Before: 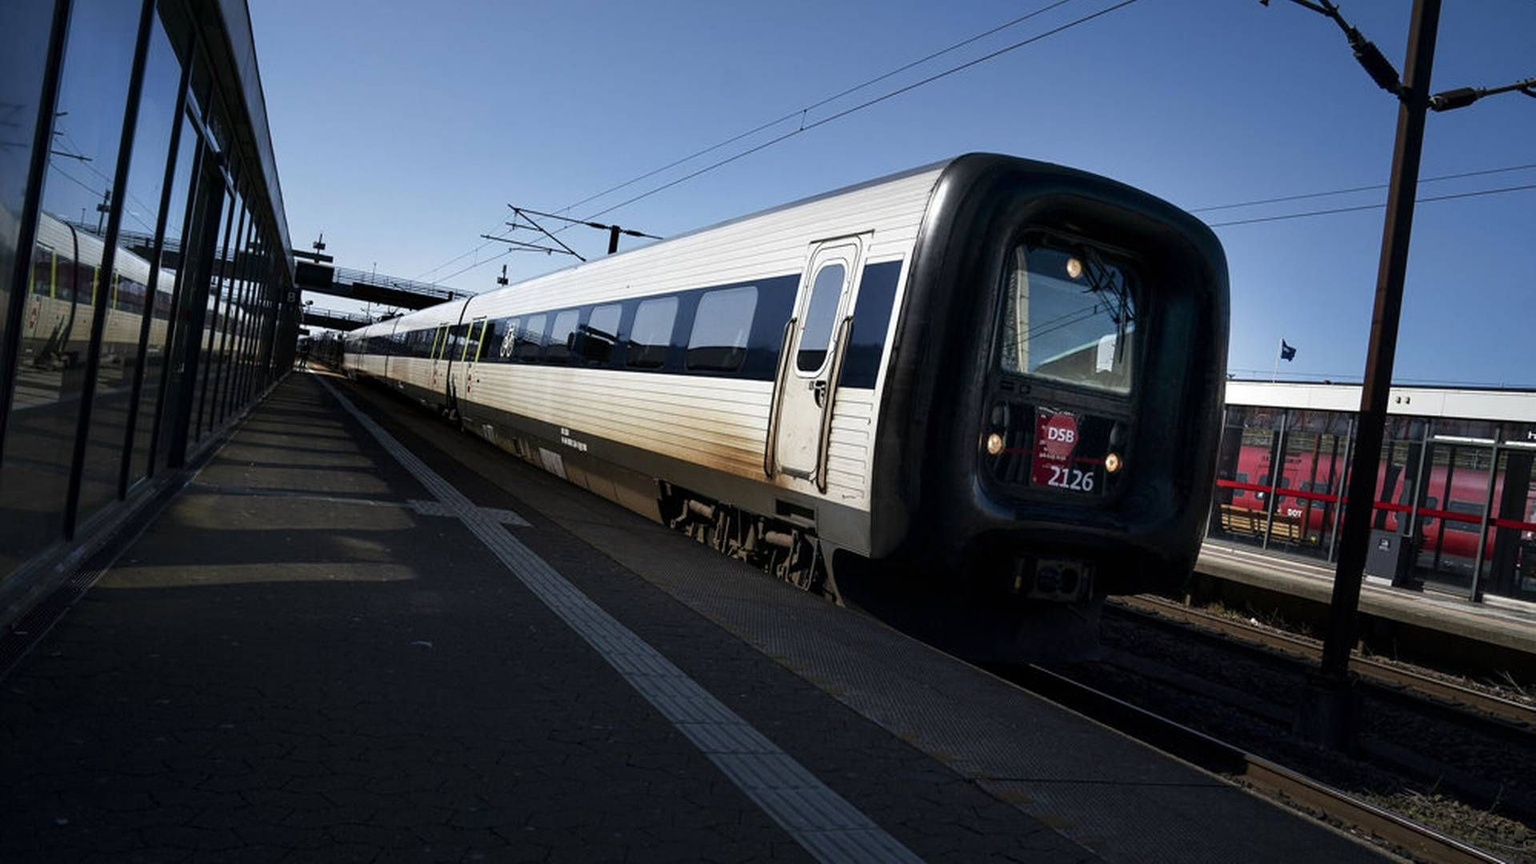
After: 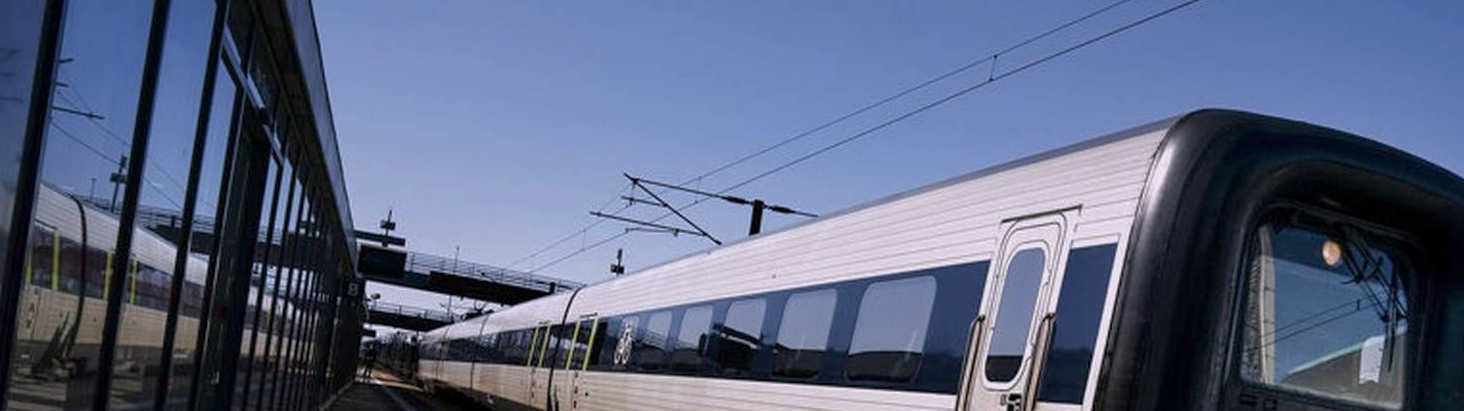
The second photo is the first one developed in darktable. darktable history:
white balance: red 1.05, blue 1.072
tone equalizer: -8 EV 0.25 EV, -7 EV 0.417 EV, -6 EV 0.417 EV, -5 EV 0.25 EV, -3 EV -0.25 EV, -2 EV -0.417 EV, -1 EV -0.417 EV, +0 EV -0.25 EV, edges refinement/feathering 500, mask exposure compensation -1.57 EV, preserve details guided filter
crop: left 0.579%, top 7.627%, right 23.167%, bottom 54.275%
